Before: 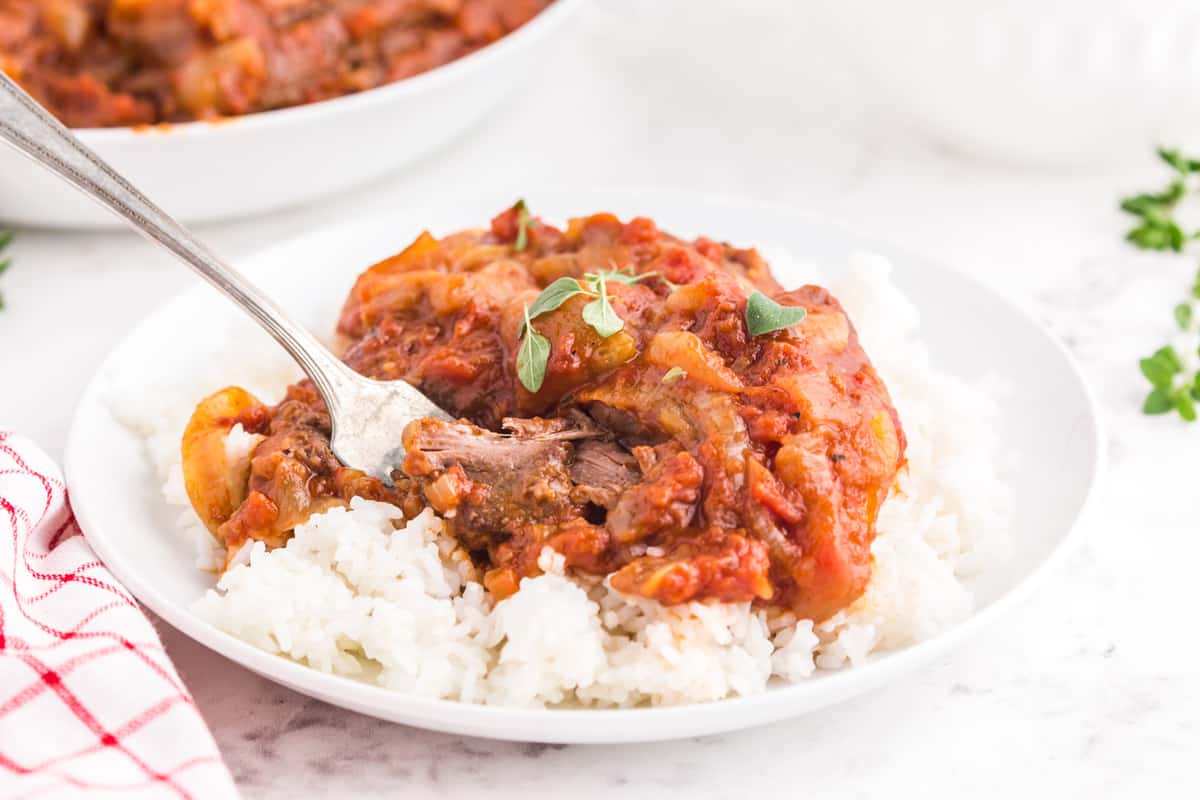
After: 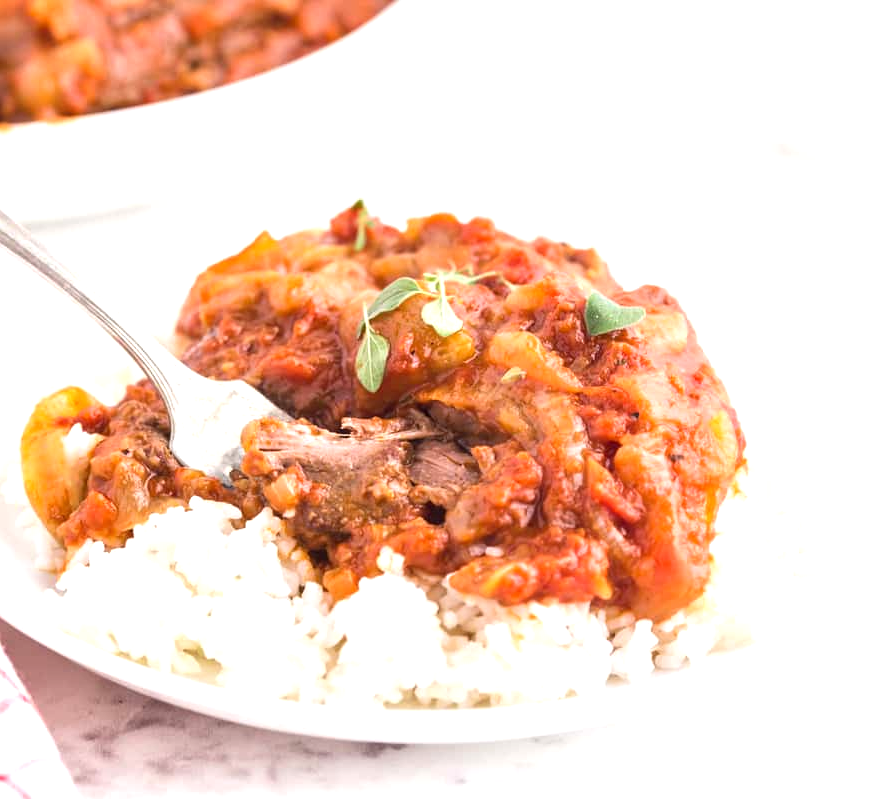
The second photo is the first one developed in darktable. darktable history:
crop: left 13.443%, right 13.31%
exposure: black level correction 0.001, exposure 0.5 EV, compensate exposure bias true, compensate highlight preservation false
